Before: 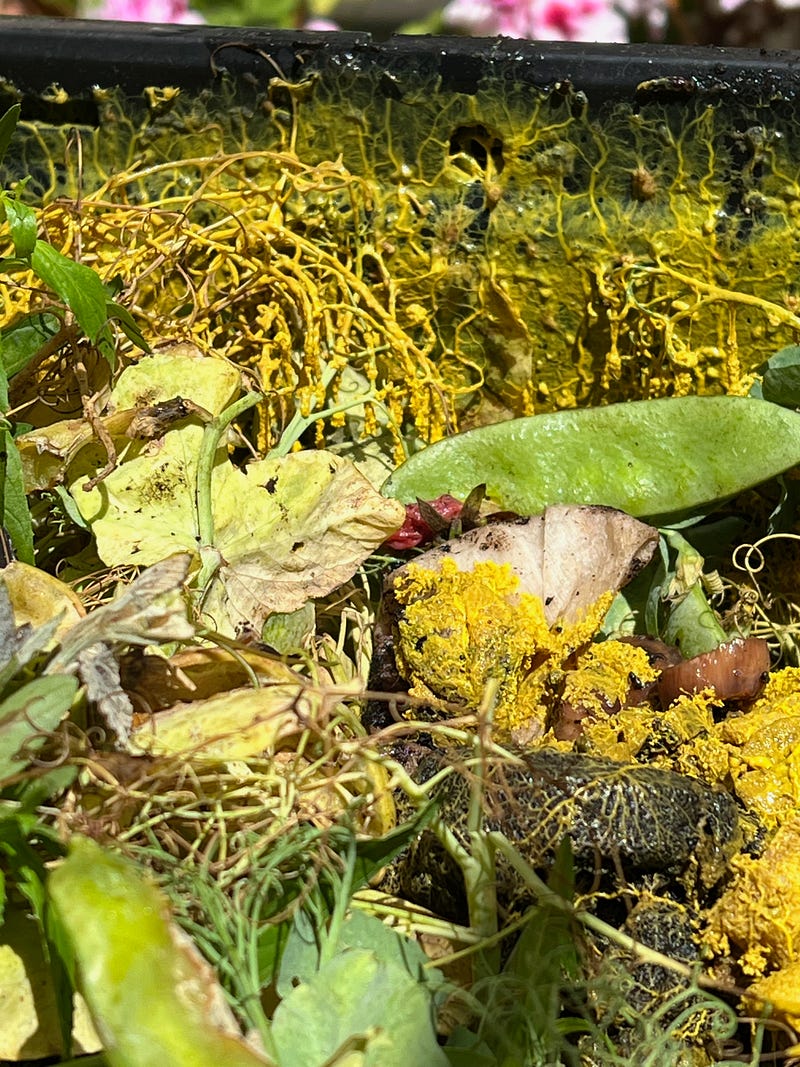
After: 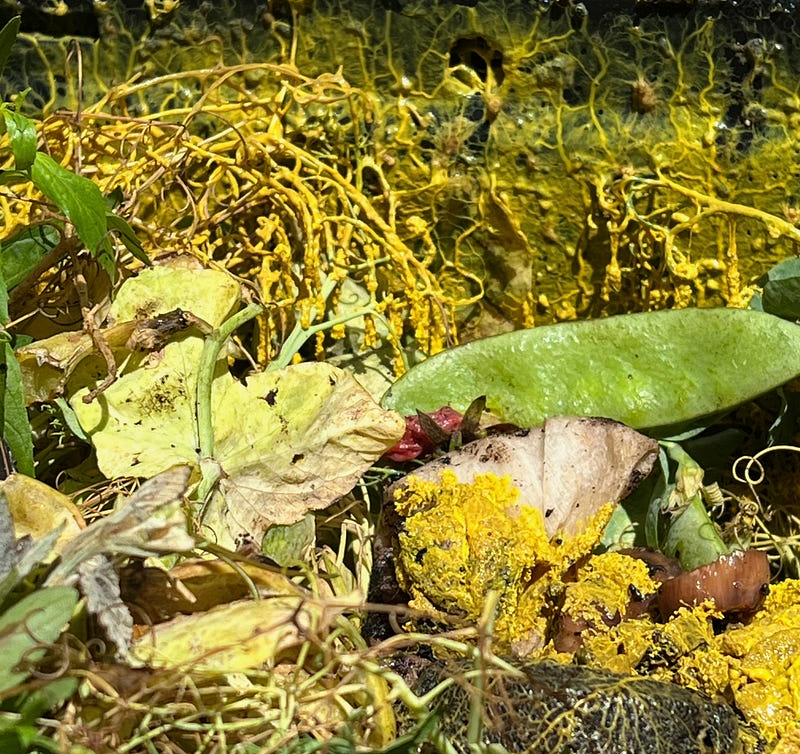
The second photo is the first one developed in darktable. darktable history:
tone equalizer: on, module defaults
exposure: compensate highlight preservation false
crop and rotate: top 8.293%, bottom 20.996%
levels: mode automatic, gray 50.8%
